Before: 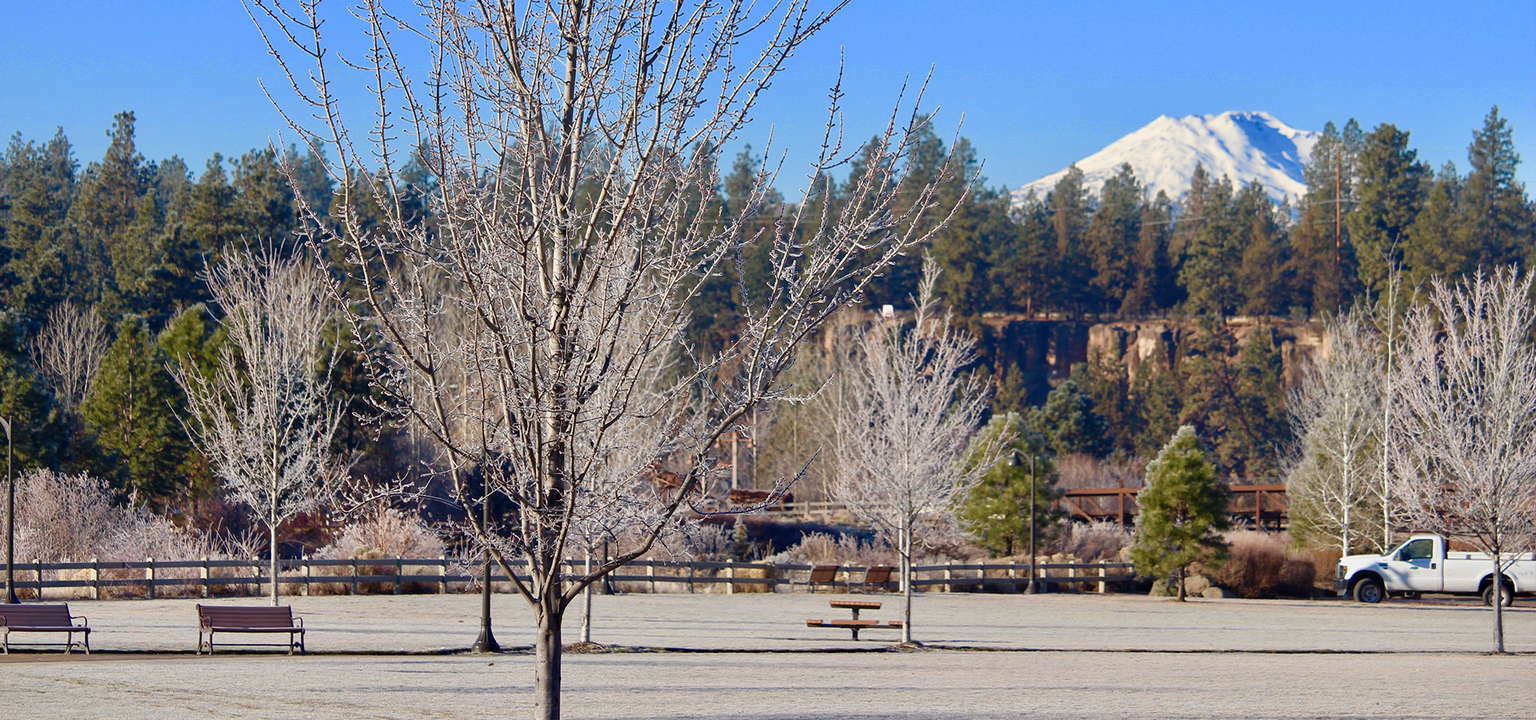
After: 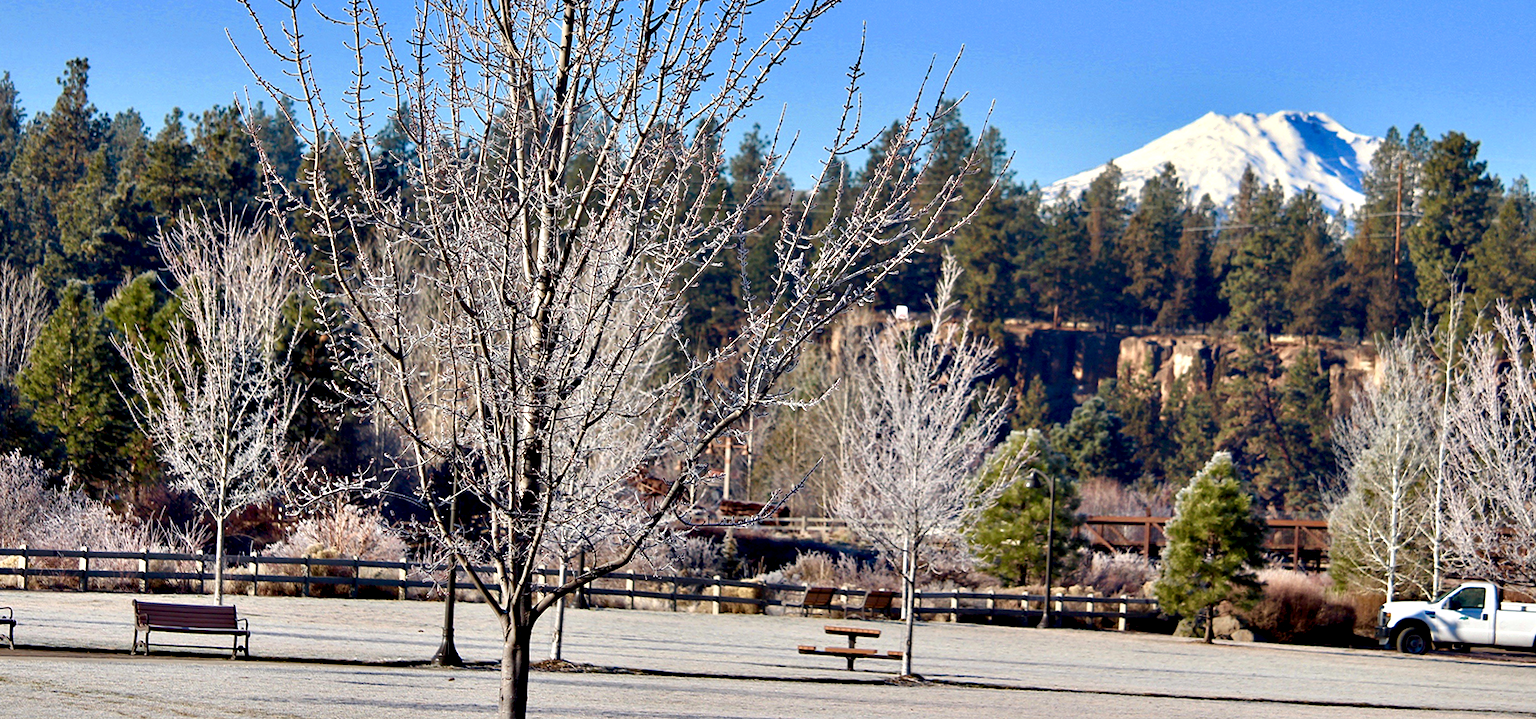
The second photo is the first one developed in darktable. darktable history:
crop and rotate: angle -2.51°
contrast equalizer: octaves 7, y [[0.6 ×6], [0.55 ×6], [0 ×6], [0 ×6], [0 ×6]]
